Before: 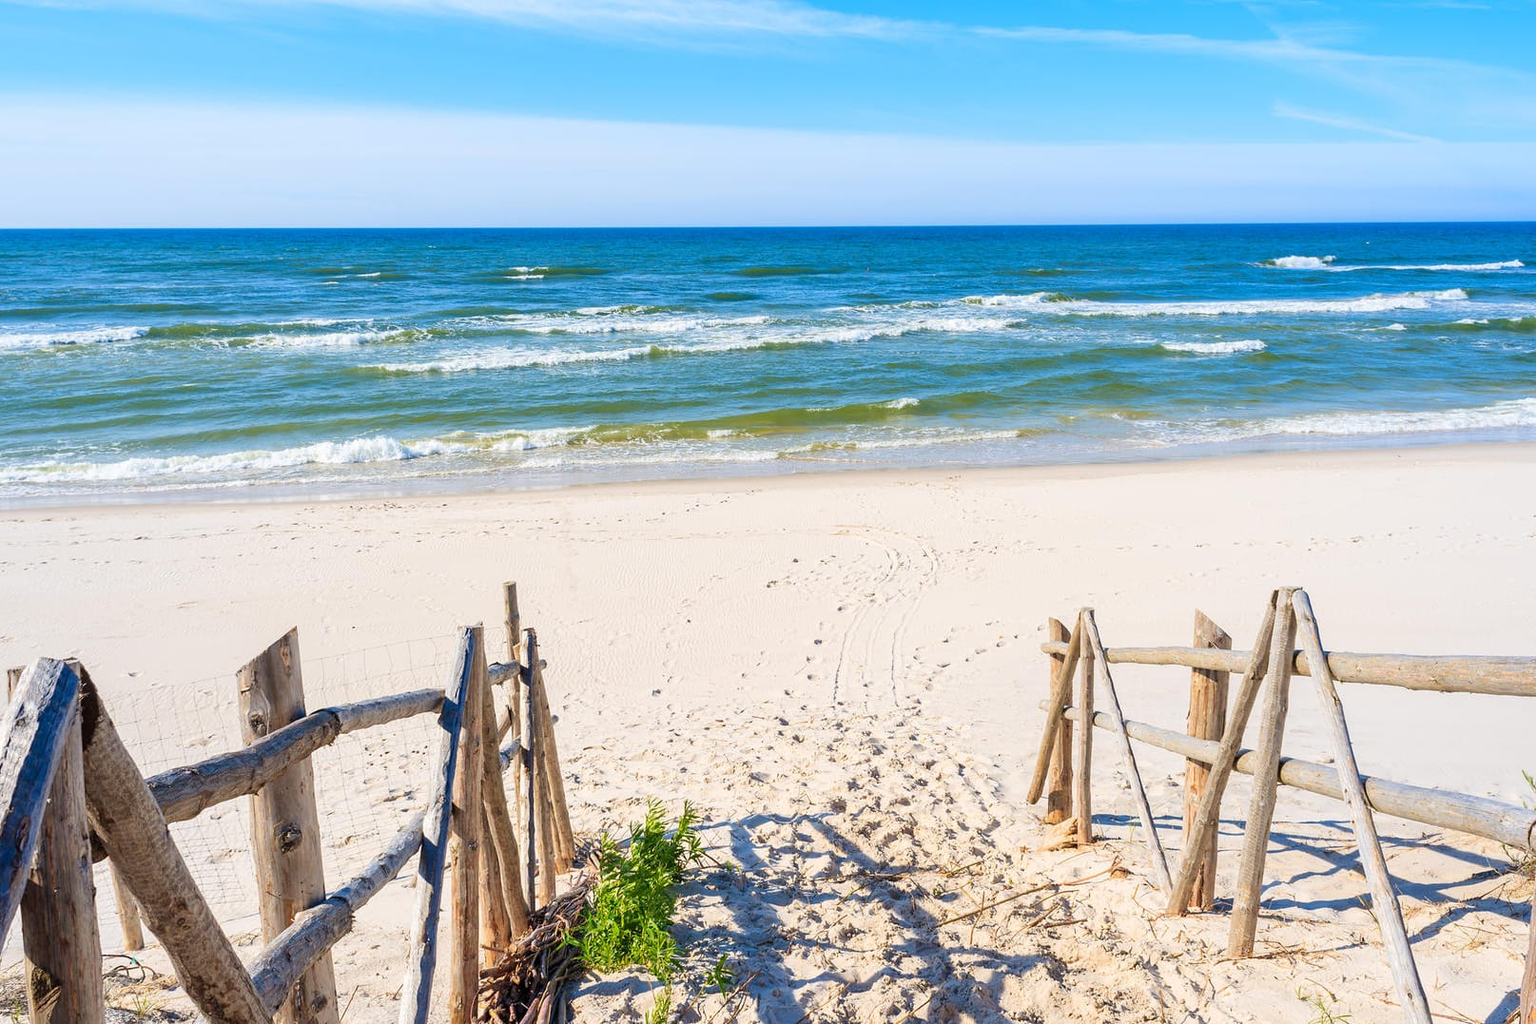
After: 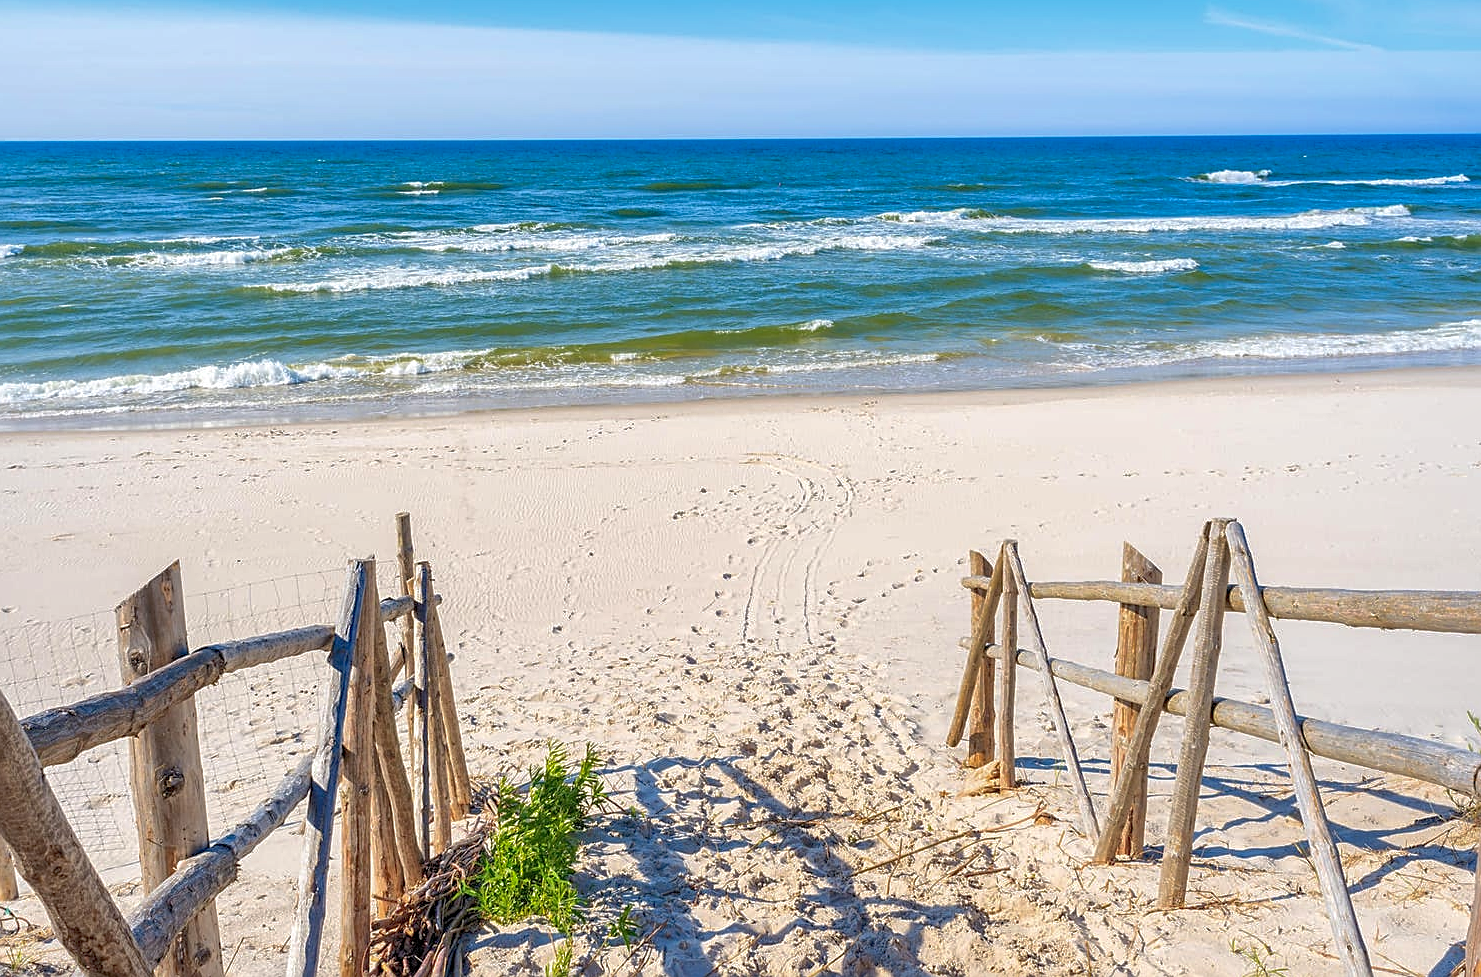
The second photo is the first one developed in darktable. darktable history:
local contrast: on, module defaults
shadows and highlights: on, module defaults
crop and rotate: left 8.262%, top 9.226%
sharpen: on, module defaults
